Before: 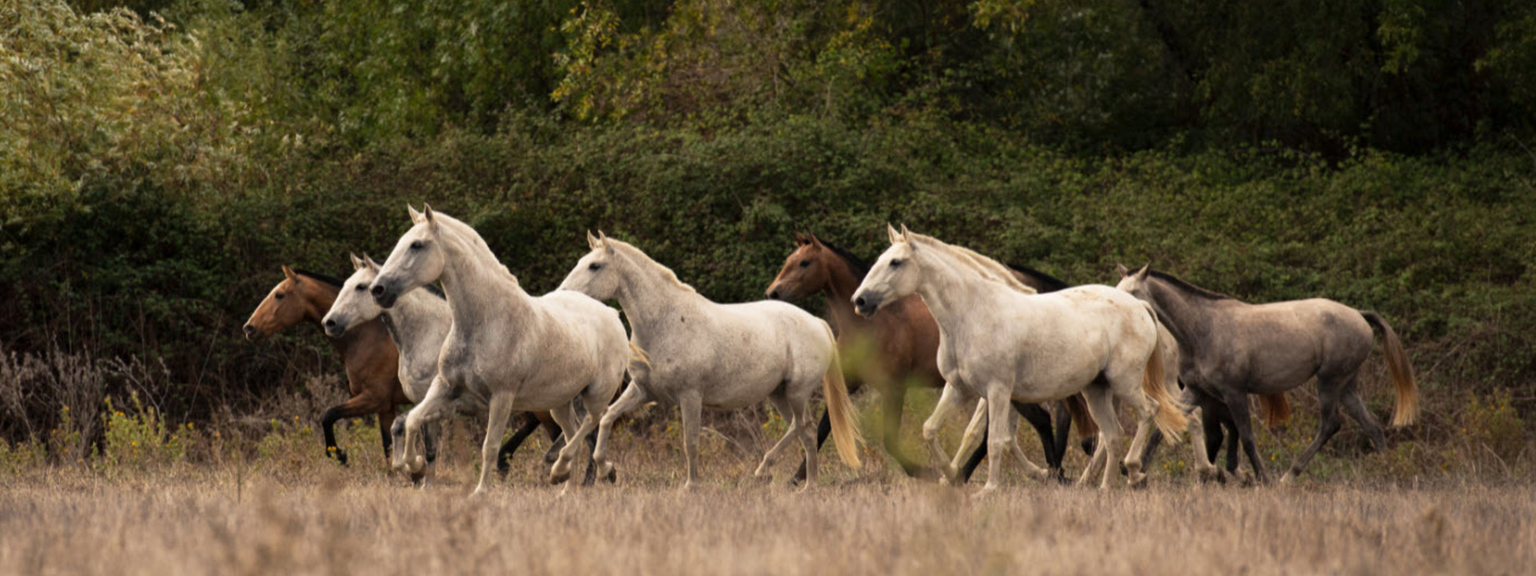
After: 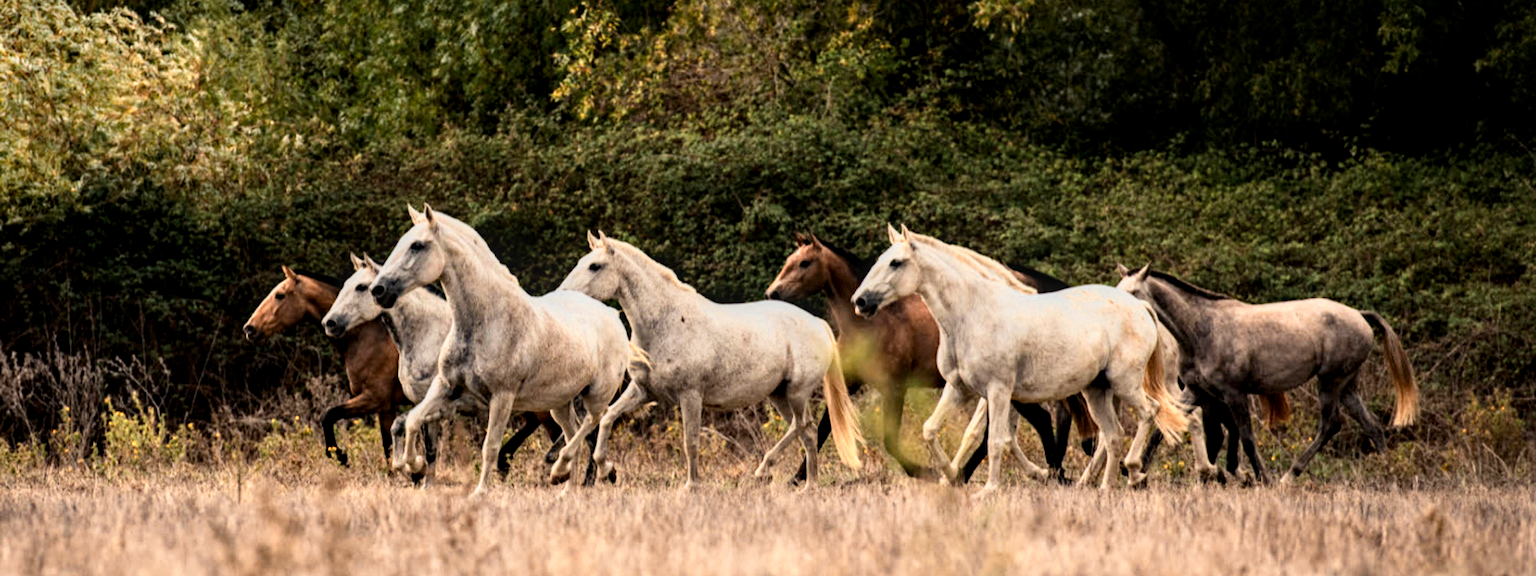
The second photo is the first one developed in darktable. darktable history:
contrast brightness saturation: contrast 0.148, brightness -0.007, saturation 0.103
haze removal: strength 0.278, distance 0.256, compatibility mode true, adaptive false
local contrast: on, module defaults
sharpen: amount 0.204
exposure: exposure 0.504 EV, compensate highlight preservation false
filmic rgb: black relative exposure -7.65 EV, white relative exposure 4.56 EV, threshold 3.02 EV, hardness 3.61, enable highlight reconstruction true
color zones: curves: ch0 [(0.018, 0.548) (0.197, 0.654) (0.425, 0.447) (0.605, 0.658) (0.732, 0.579)]; ch1 [(0.105, 0.531) (0.224, 0.531) (0.386, 0.39) (0.618, 0.456) (0.732, 0.456) (0.956, 0.421)]; ch2 [(0.039, 0.583) (0.215, 0.465) (0.399, 0.544) (0.465, 0.548) (0.614, 0.447) (0.724, 0.43) (0.882, 0.623) (0.956, 0.632)]
